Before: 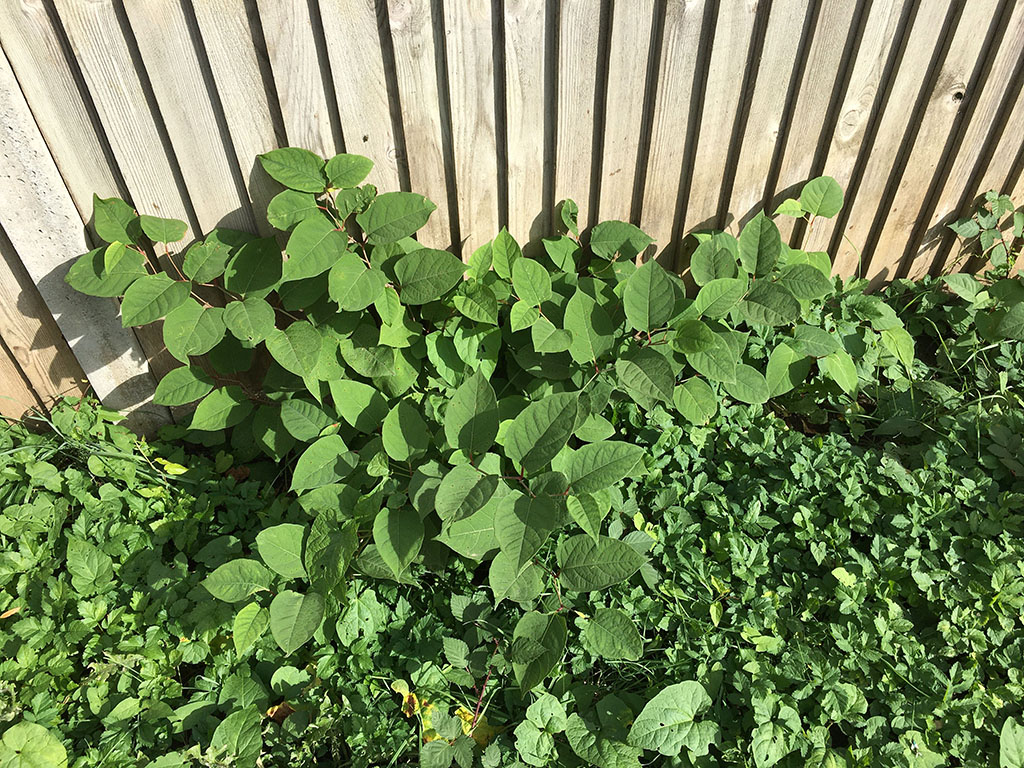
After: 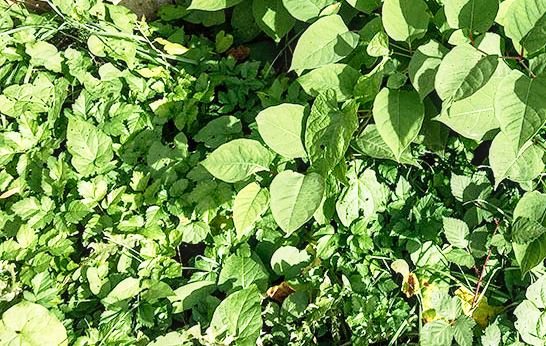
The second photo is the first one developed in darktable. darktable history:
base curve: curves: ch0 [(0, 0) (0.012, 0.01) (0.073, 0.168) (0.31, 0.711) (0.645, 0.957) (1, 1)], preserve colors none
local contrast: on, module defaults
color balance rgb: linear chroma grading › global chroma -0.67%, saturation formula JzAzBz (2021)
crop and rotate: top 54.778%, right 46.61%, bottom 0.159%
